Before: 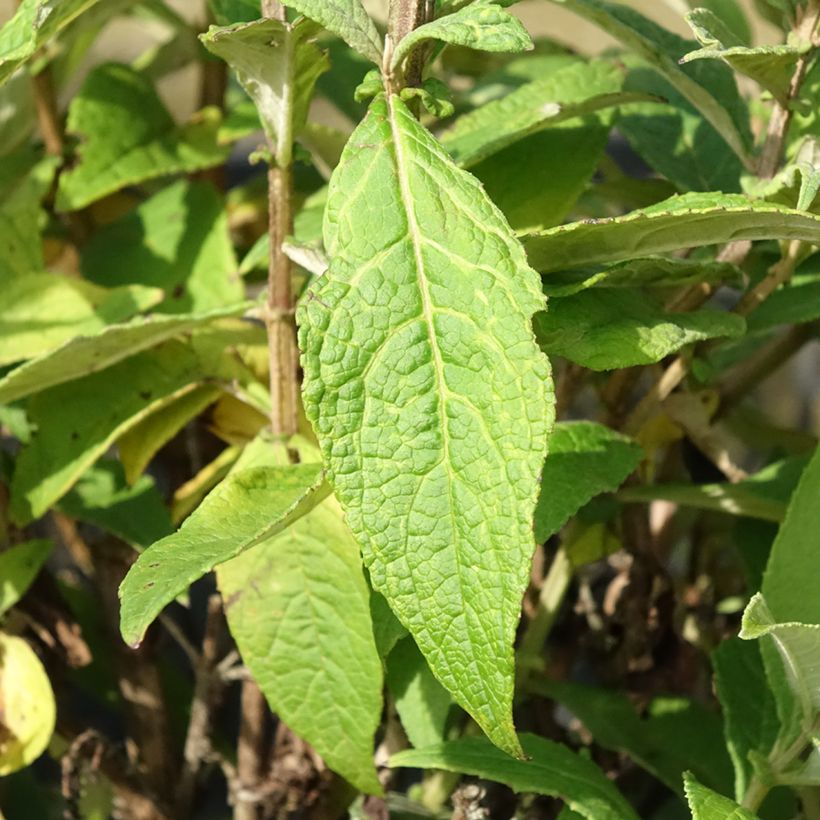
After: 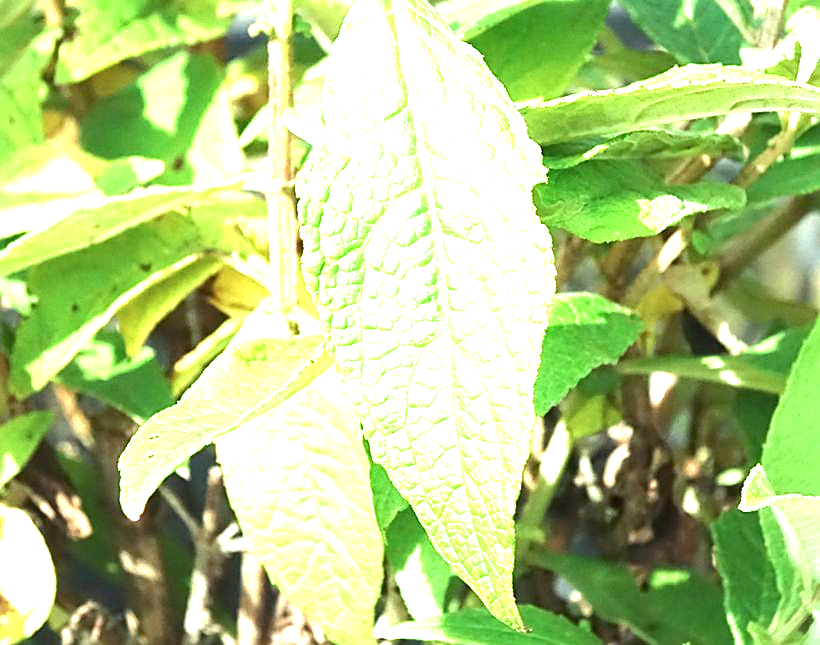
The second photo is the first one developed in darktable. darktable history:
exposure: black level correction 0, exposure 2.332 EV, compensate highlight preservation false
color correction: highlights a* -10.1, highlights b* -9.92
sharpen: on, module defaults
crop and rotate: top 15.698%, bottom 5.554%
tone equalizer: on, module defaults
